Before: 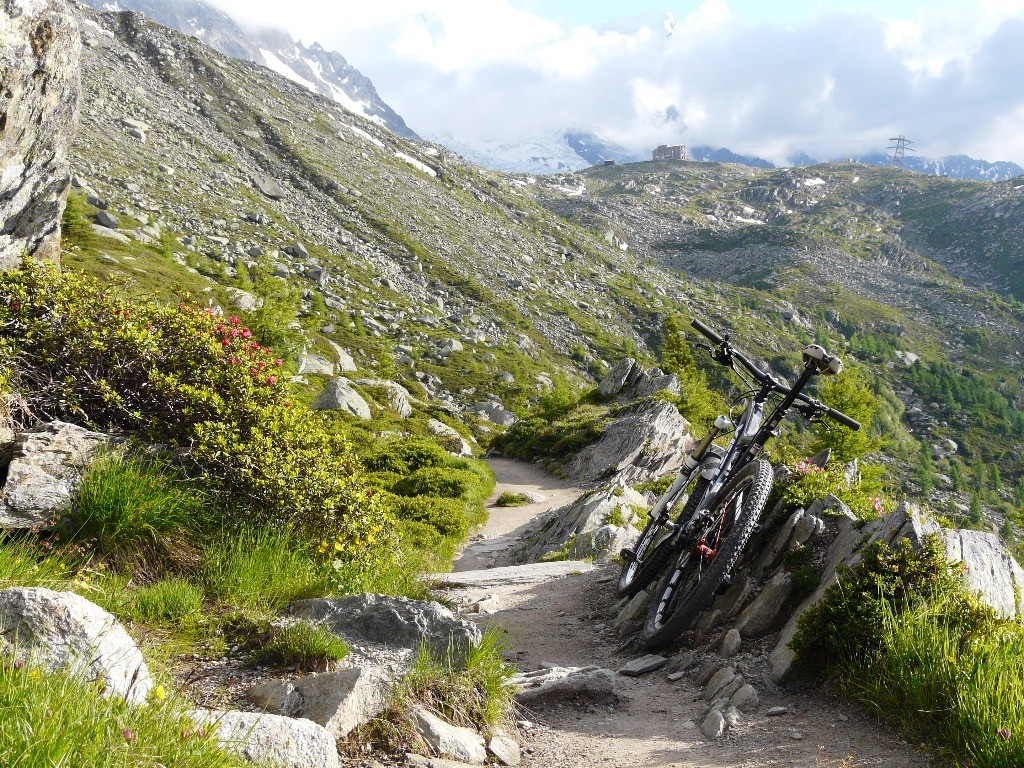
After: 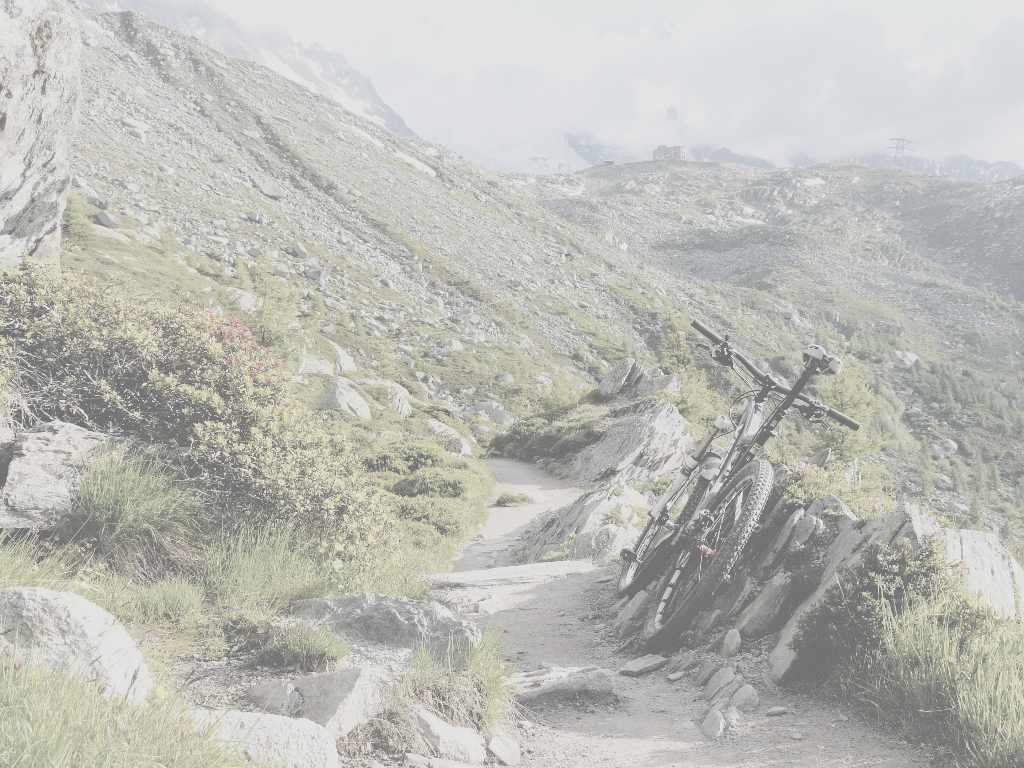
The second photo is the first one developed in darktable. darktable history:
exposure: black level correction 0.001, compensate exposure bias true, compensate highlight preservation false
filmic rgb: middle gray luminance 9.06%, black relative exposure -10.63 EV, white relative exposure 3.45 EV, target black luminance 0%, hardness 5.96, latitude 59.52%, contrast 1.091, highlights saturation mix 4.96%, shadows ↔ highlights balance 29.28%
contrast brightness saturation: contrast -0.322, brightness 0.745, saturation -0.766
